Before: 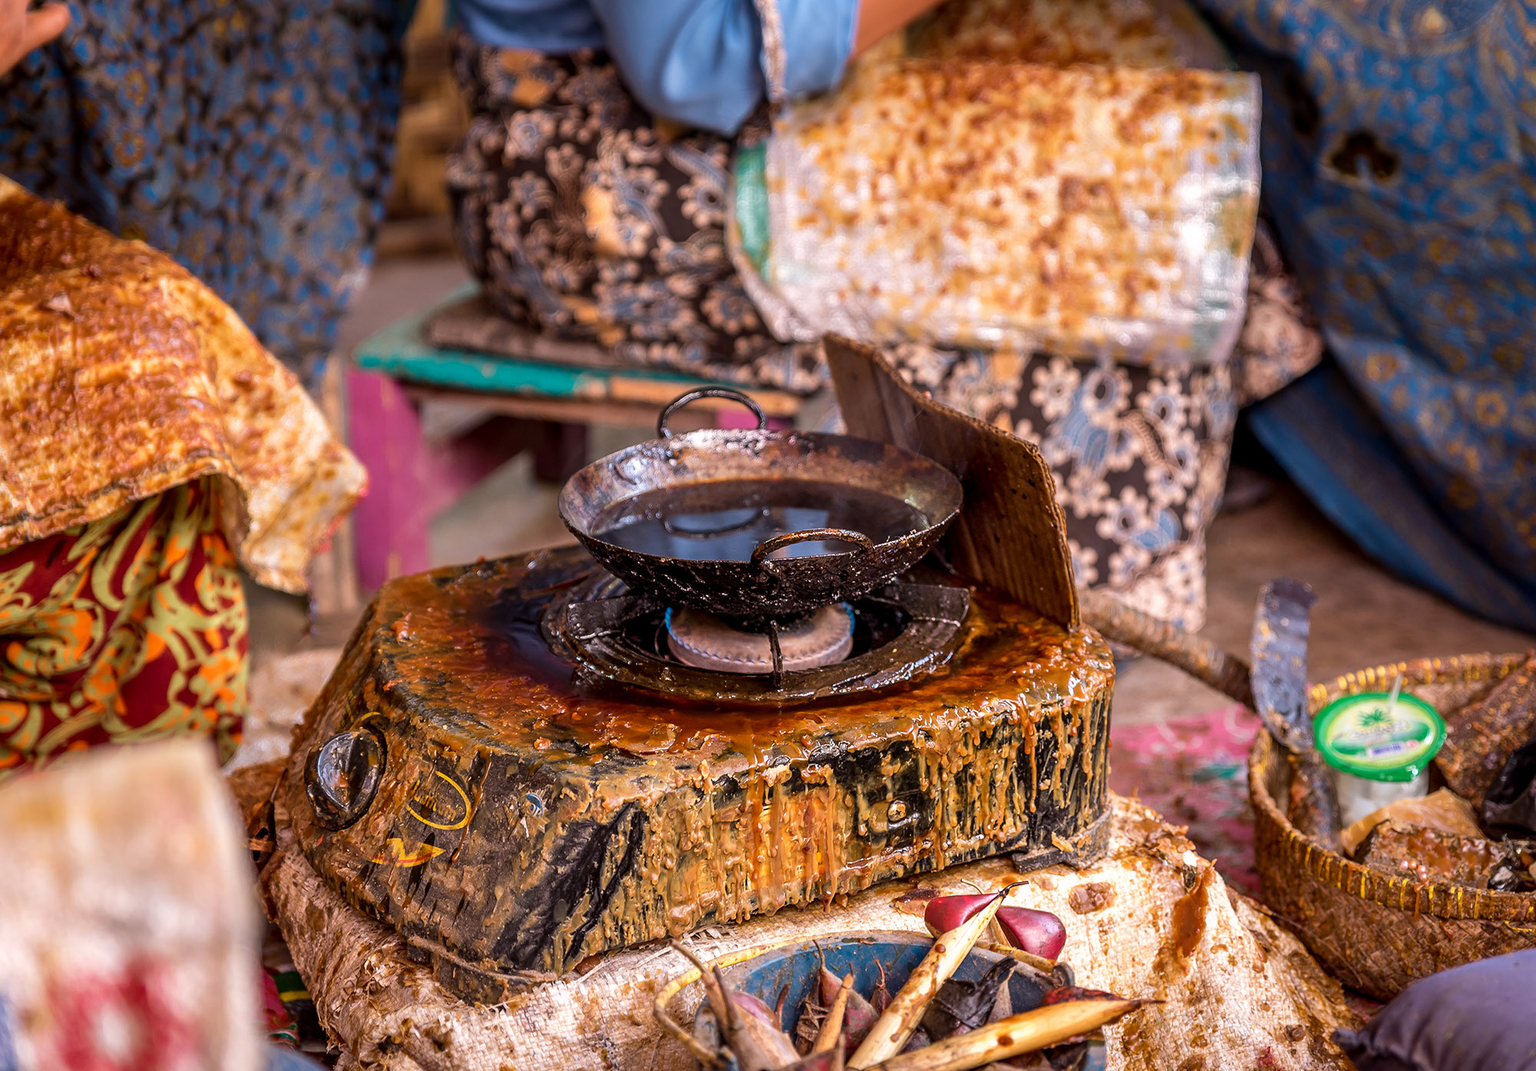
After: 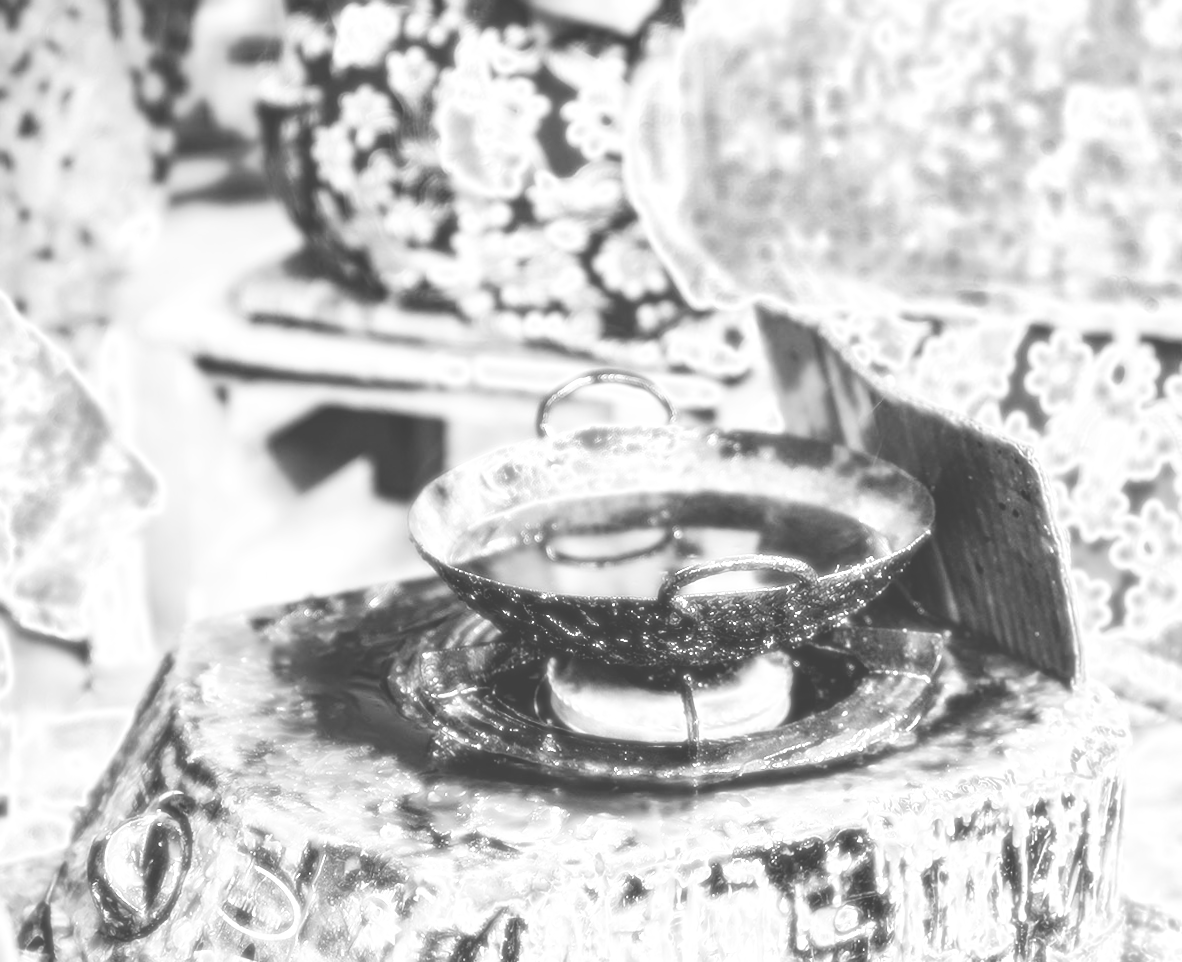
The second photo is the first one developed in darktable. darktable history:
tone equalizer: -8 EV -0.417 EV, -7 EV -0.389 EV, -6 EV -0.333 EV, -5 EV -0.222 EV, -3 EV 0.222 EV, -2 EV 0.333 EV, -1 EV 0.389 EV, +0 EV 0.417 EV, edges refinement/feathering 500, mask exposure compensation -1.57 EV, preserve details no
rotate and perspective: lens shift (vertical) 0.048, lens shift (horizontal) -0.024, automatic cropping off
exposure: black level correction -0.023, exposure 1.397 EV, compensate highlight preservation false
crop: left 16.202%, top 11.208%, right 26.045%, bottom 20.557%
bloom: size 0%, threshold 54.82%, strength 8.31%
contrast brightness saturation: saturation -1
